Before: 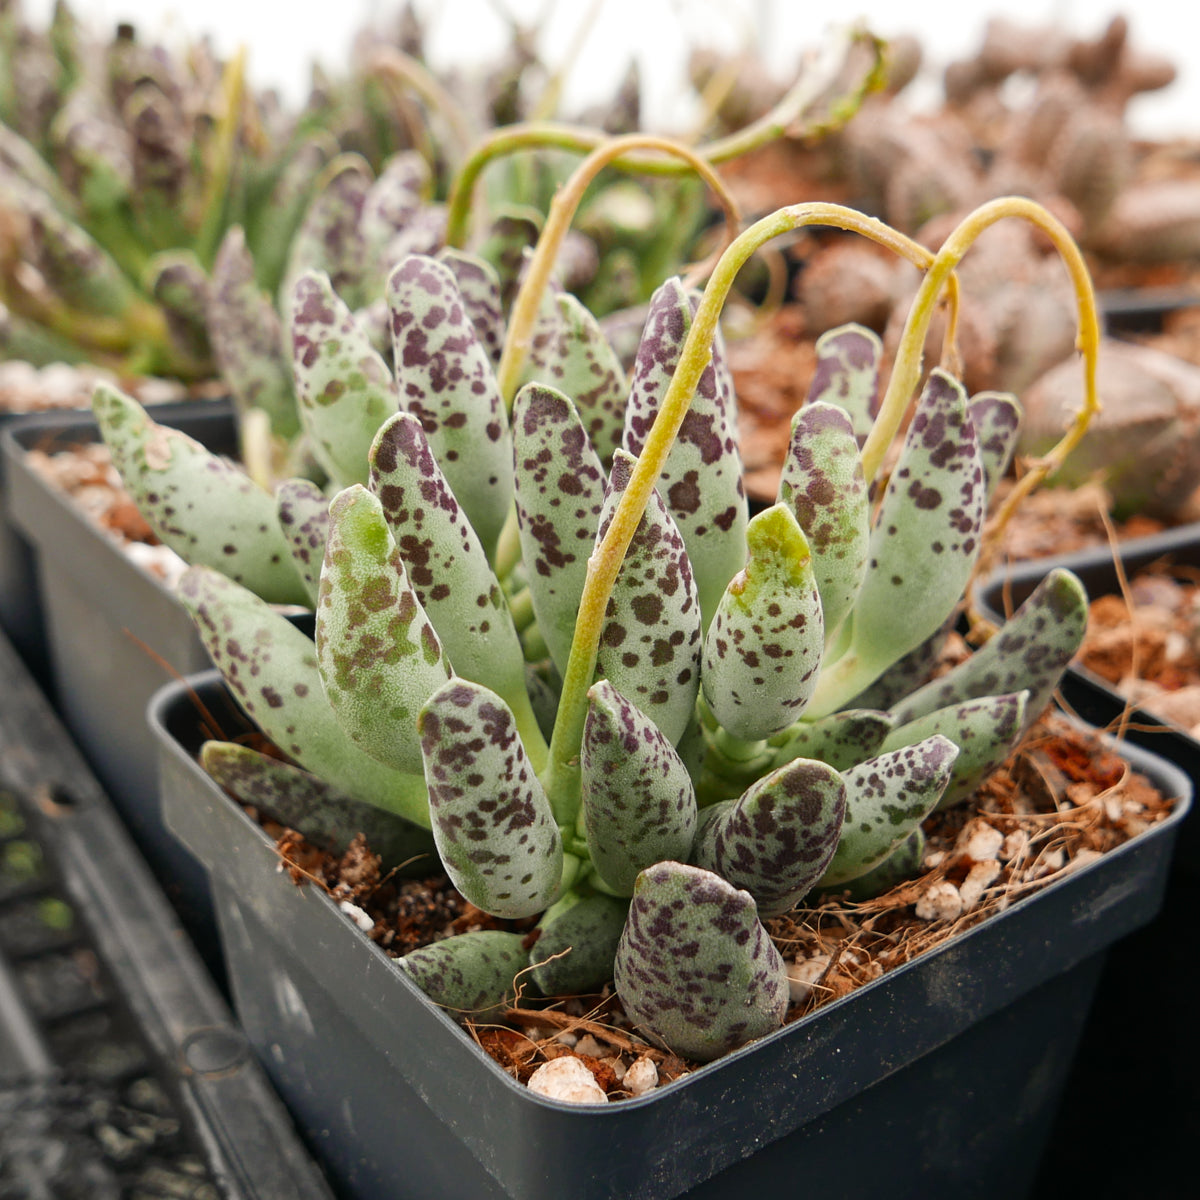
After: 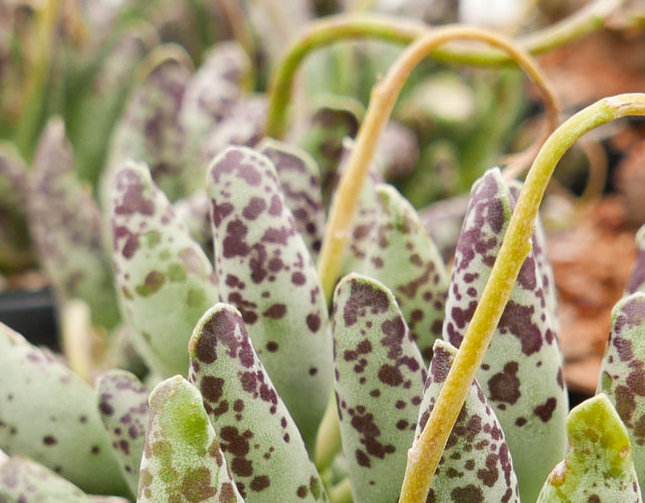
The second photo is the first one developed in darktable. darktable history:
crop: left 15.038%, top 9.125%, right 31.205%, bottom 48.937%
